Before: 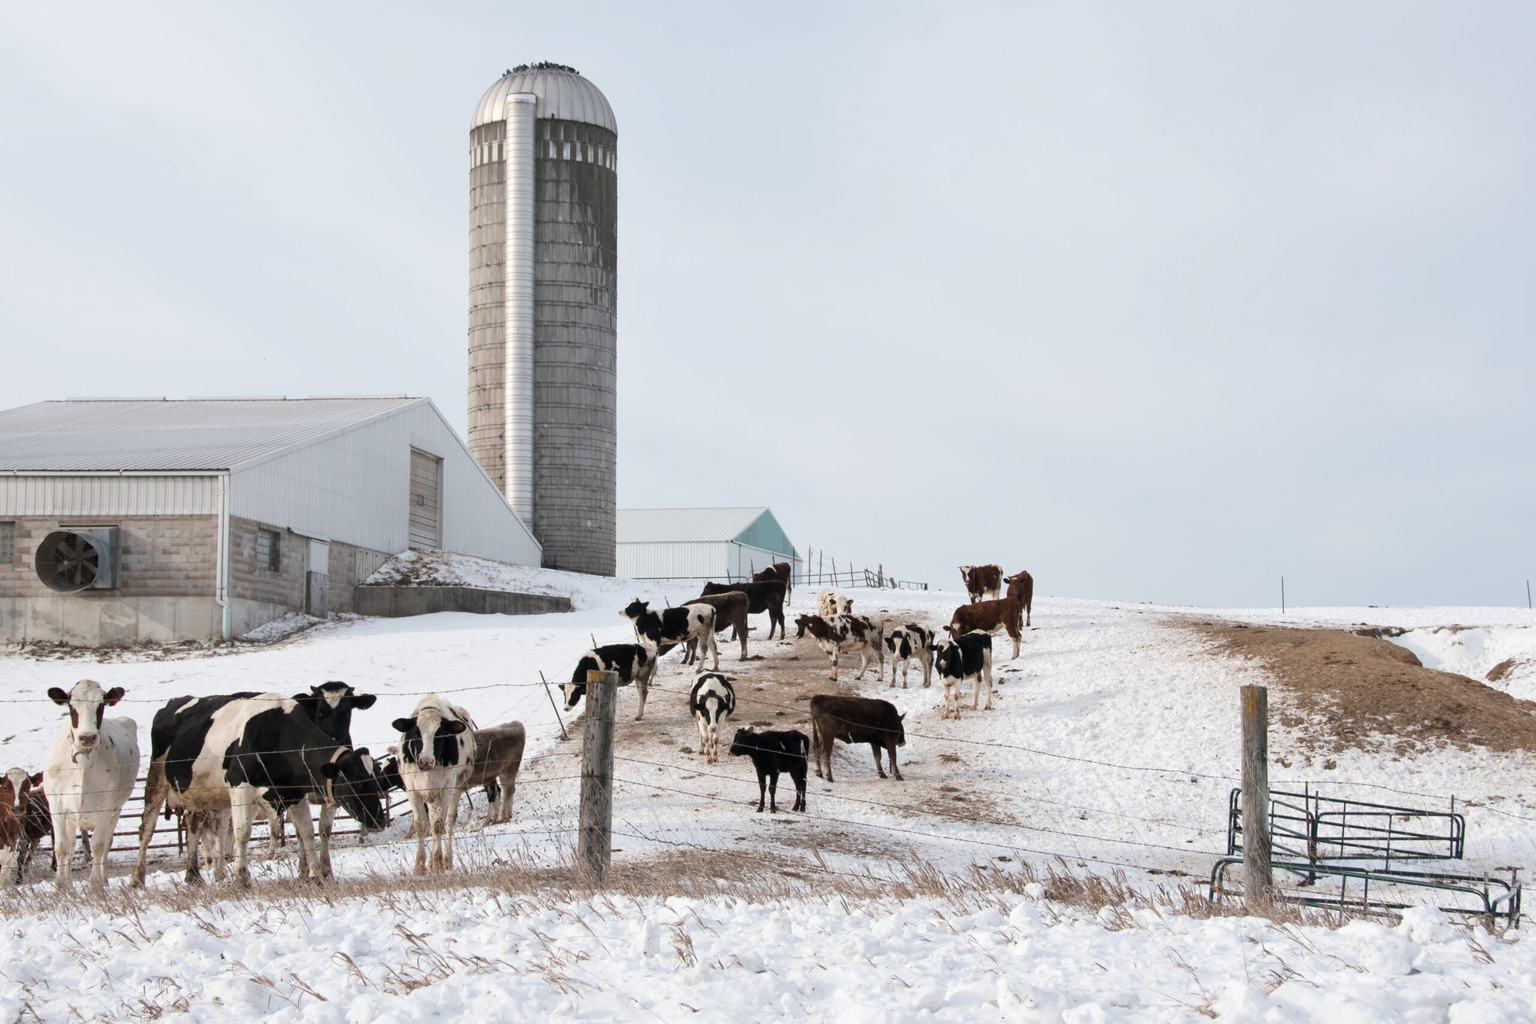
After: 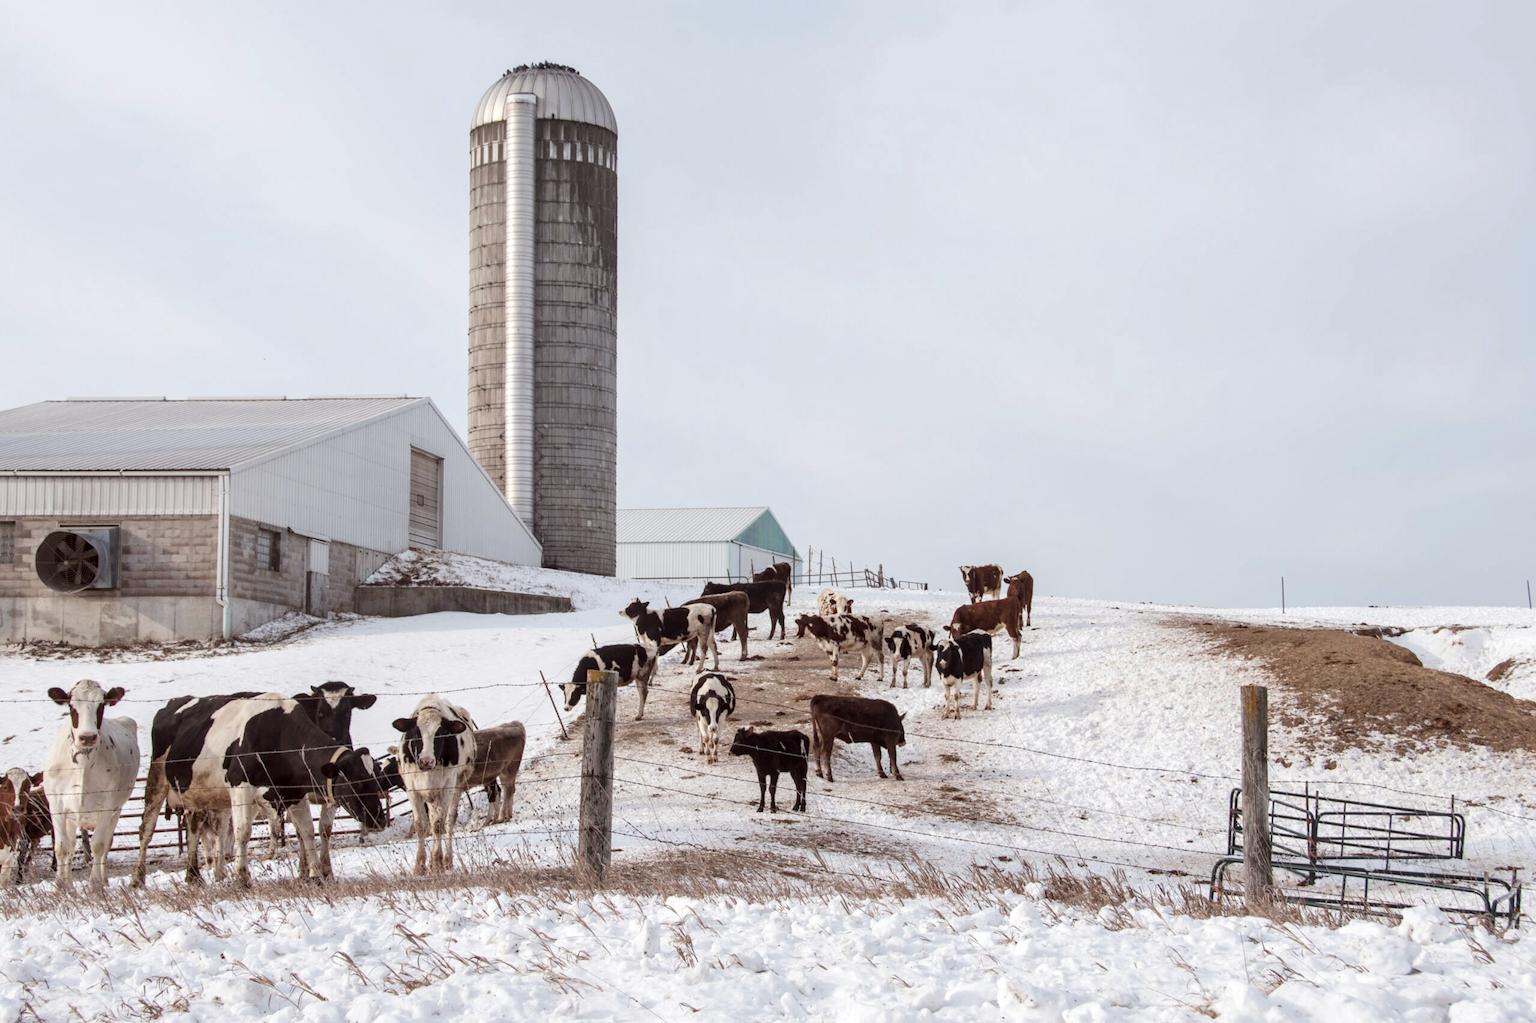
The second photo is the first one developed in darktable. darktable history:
color balance: mode lift, gamma, gain (sRGB), lift [1, 1.049, 1, 1]
local contrast: detail 130%
